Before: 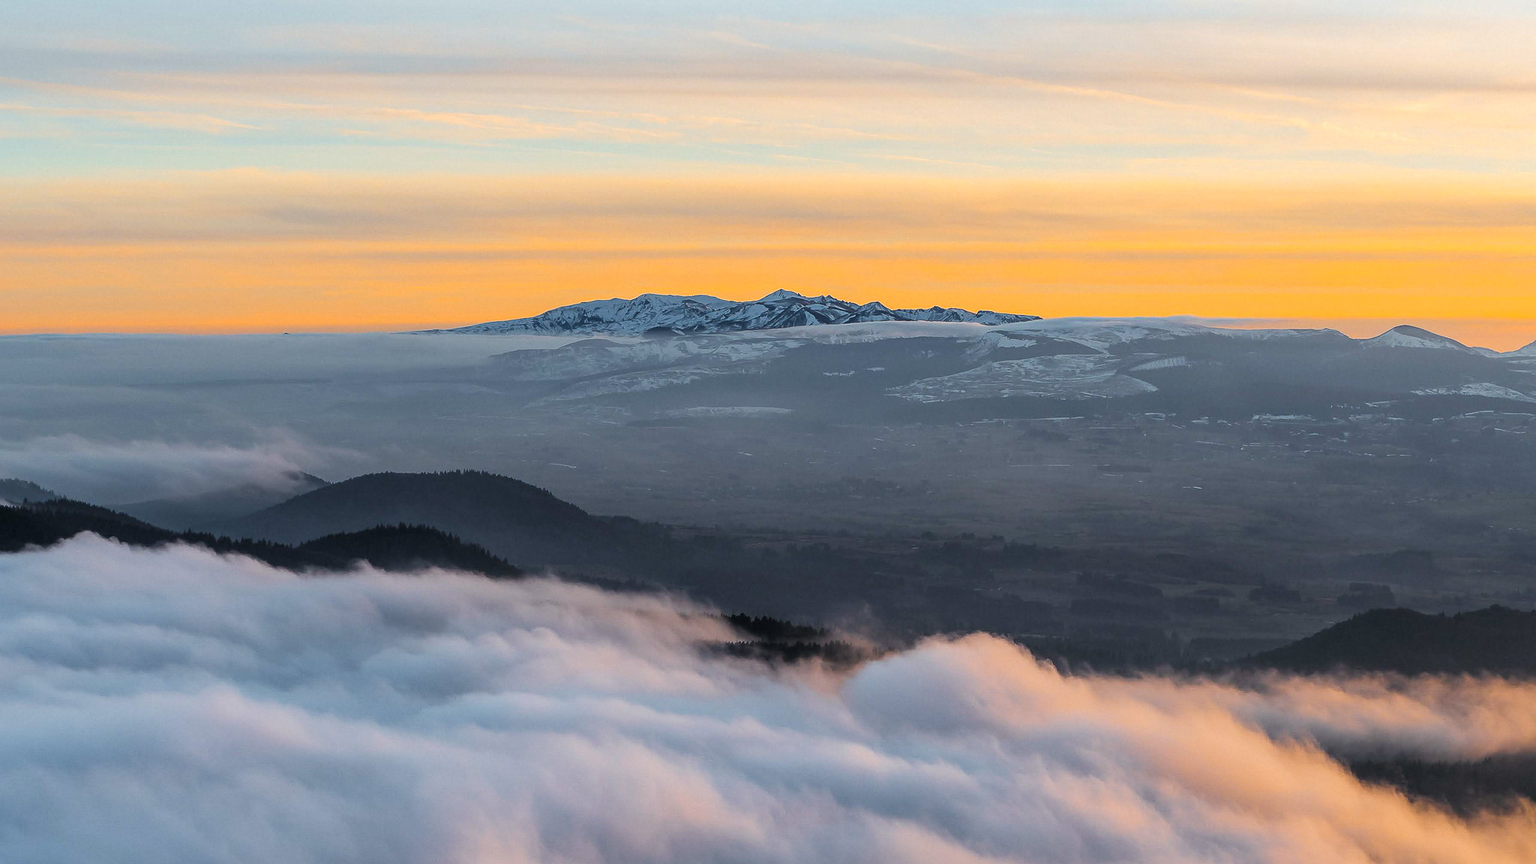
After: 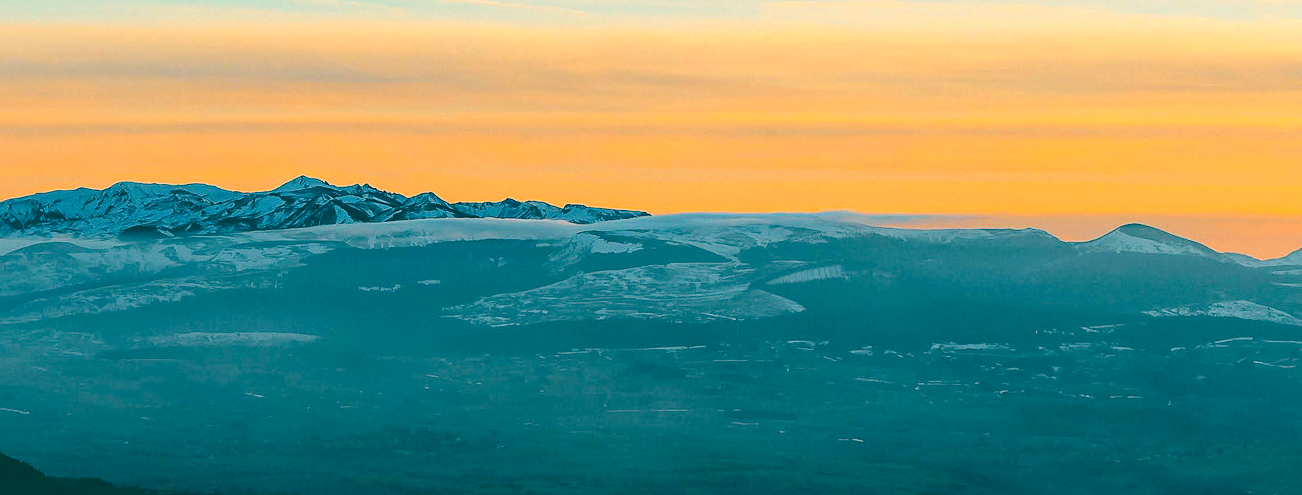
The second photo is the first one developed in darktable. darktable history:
tone curve: curves: ch0 [(0, 0.013) (0.181, 0.074) (0.337, 0.304) (0.498, 0.485) (0.78, 0.742) (0.993, 0.954)]; ch1 [(0, 0) (0.294, 0.184) (0.359, 0.34) (0.362, 0.35) (0.43, 0.41) (0.469, 0.463) (0.495, 0.502) (0.54, 0.563) (0.612, 0.641) (1, 1)]; ch2 [(0, 0) (0.44, 0.437) (0.495, 0.502) (0.524, 0.534) (0.557, 0.56) (0.634, 0.654) (0.728, 0.722) (1, 1)], color space Lab, independent channels, preserve colors none
exposure: exposure 0.202 EV, compensate highlight preservation false
crop: left 36.089%, top 18.253%, right 0.303%, bottom 38.77%
color balance rgb: global offset › luminance -0.545%, global offset › chroma 0.906%, global offset › hue 172.68°, perceptual saturation grading › global saturation 0.042%, global vibrance -1.114%, saturation formula JzAzBz (2021)
